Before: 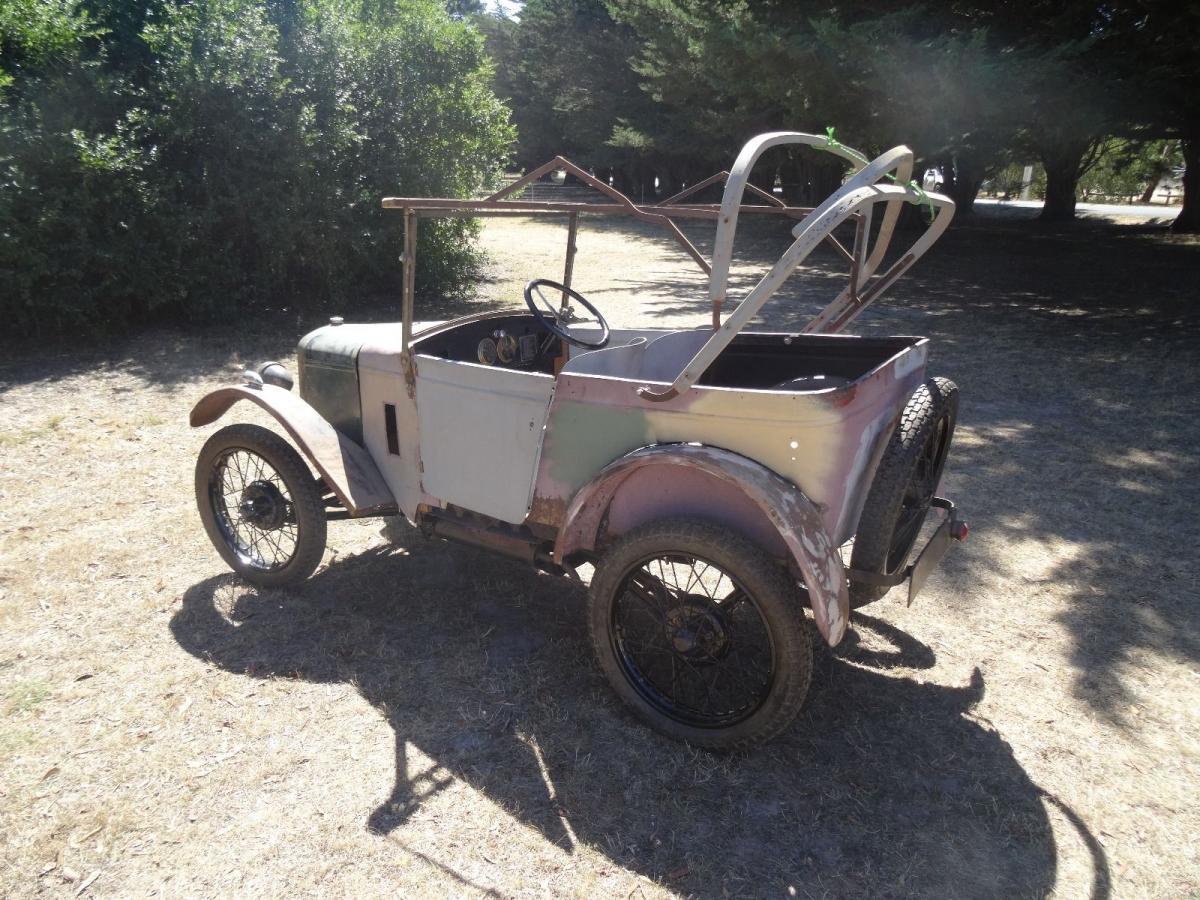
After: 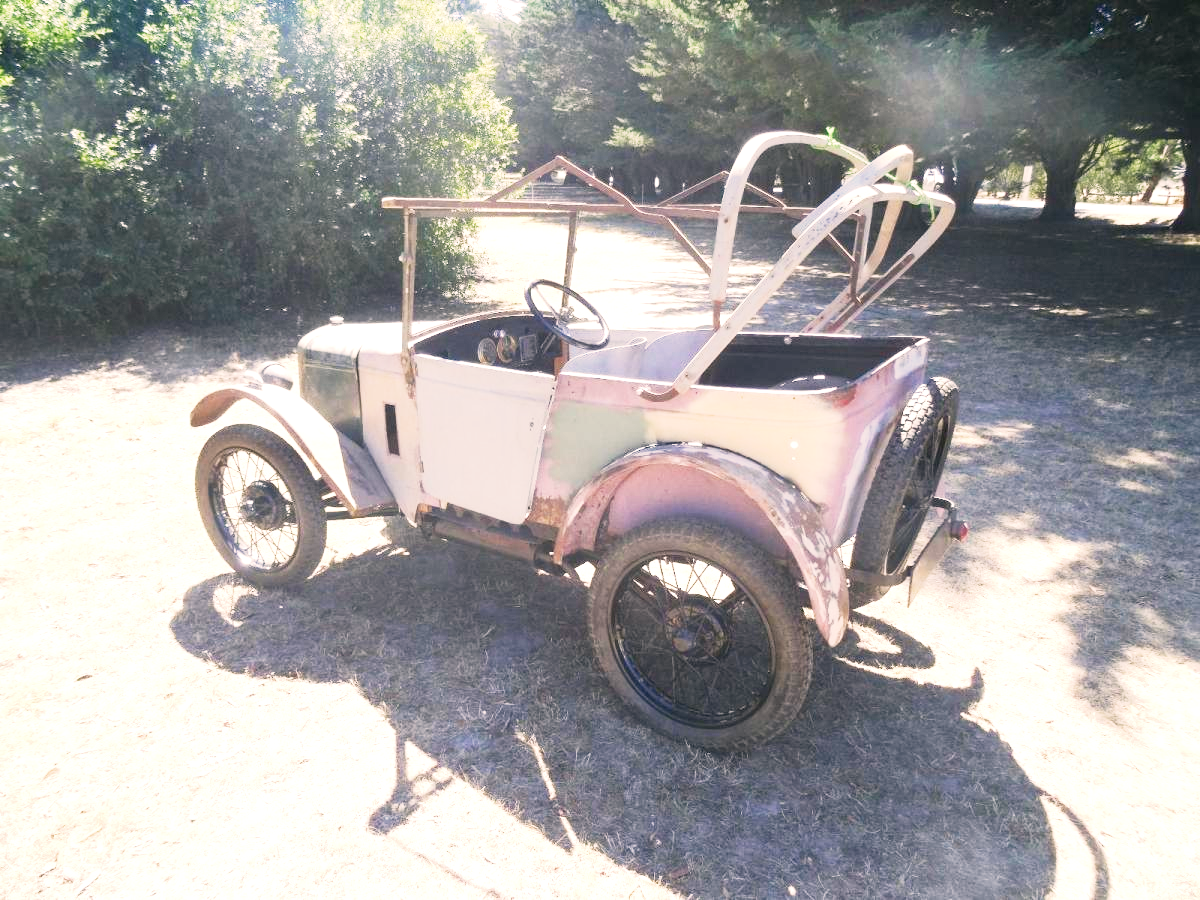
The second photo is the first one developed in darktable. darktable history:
base curve: curves: ch0 [(0, 0) (0.088, 0.125) (0.176, 0.251) (0.354, 0.501) (0.613, 0.749) (1, 0.877)], preserve colors none
color correction: highlights a* 5.36, highlights b* 5.28, shadows a* -4.8, shadows b* -4.99
exposure: black level correction 0, exposure 1.488 EV, compensate highlight preservation false
